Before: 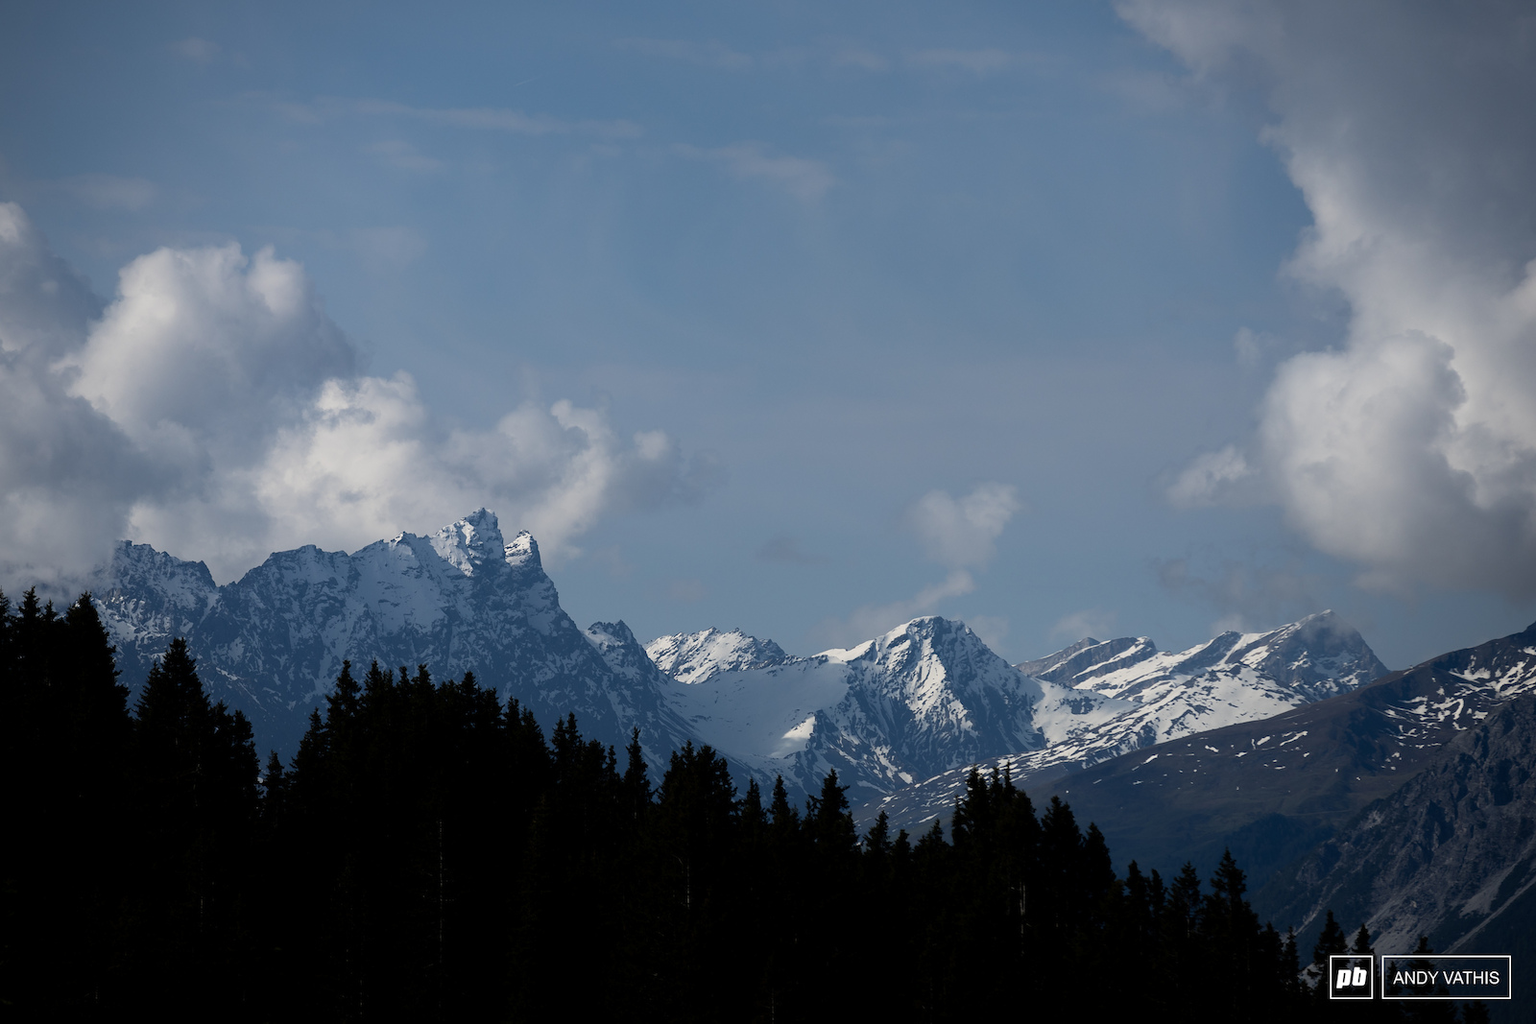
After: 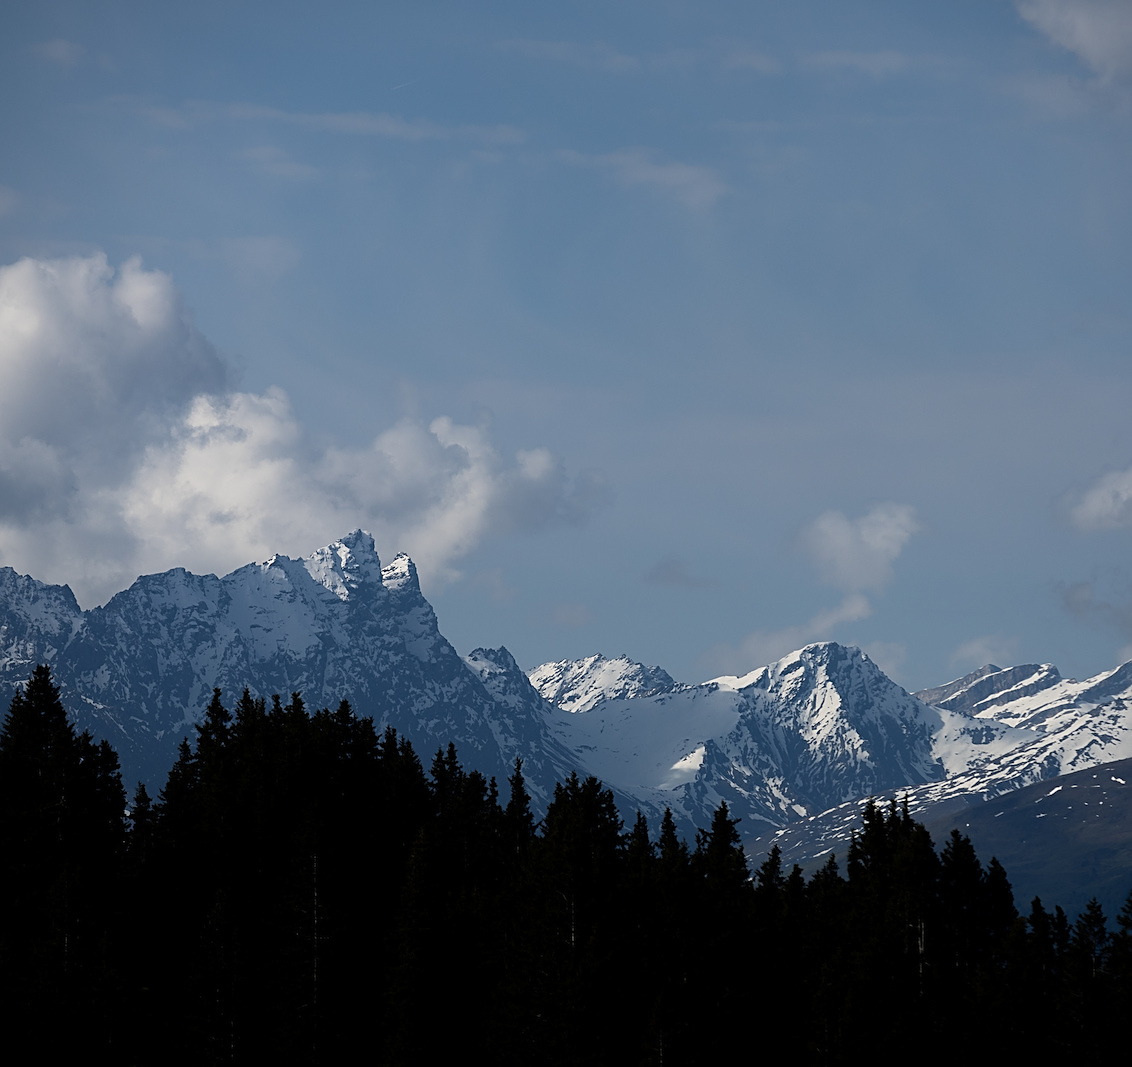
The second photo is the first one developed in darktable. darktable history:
sharpen: on, module defaults
crop and rotate: left 9.061%, right 20.142%
